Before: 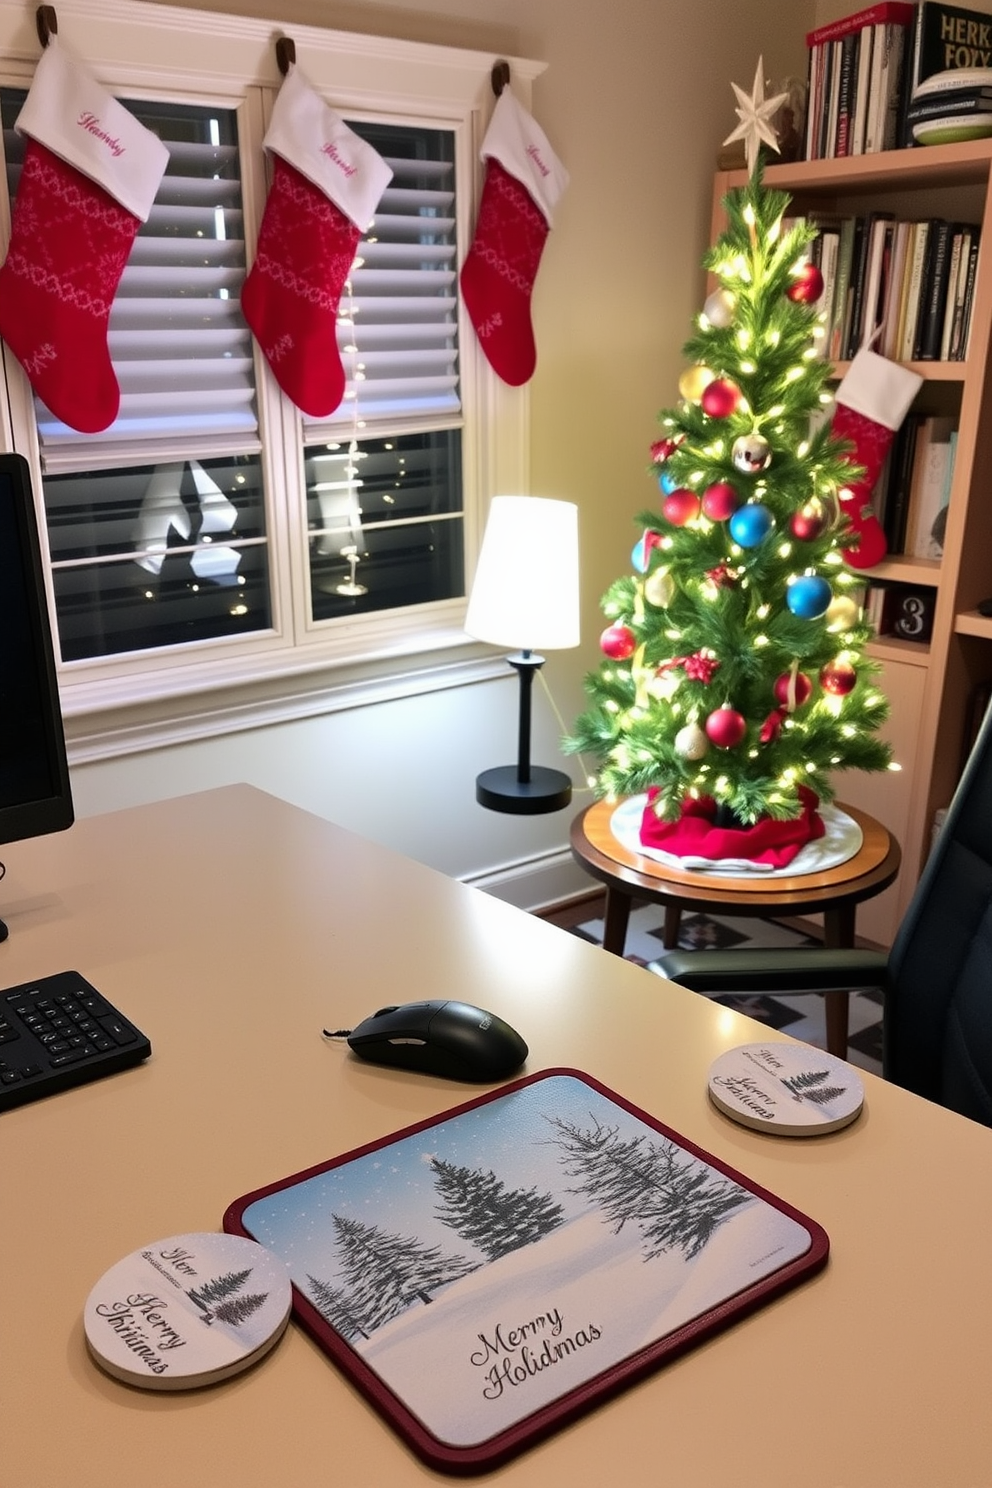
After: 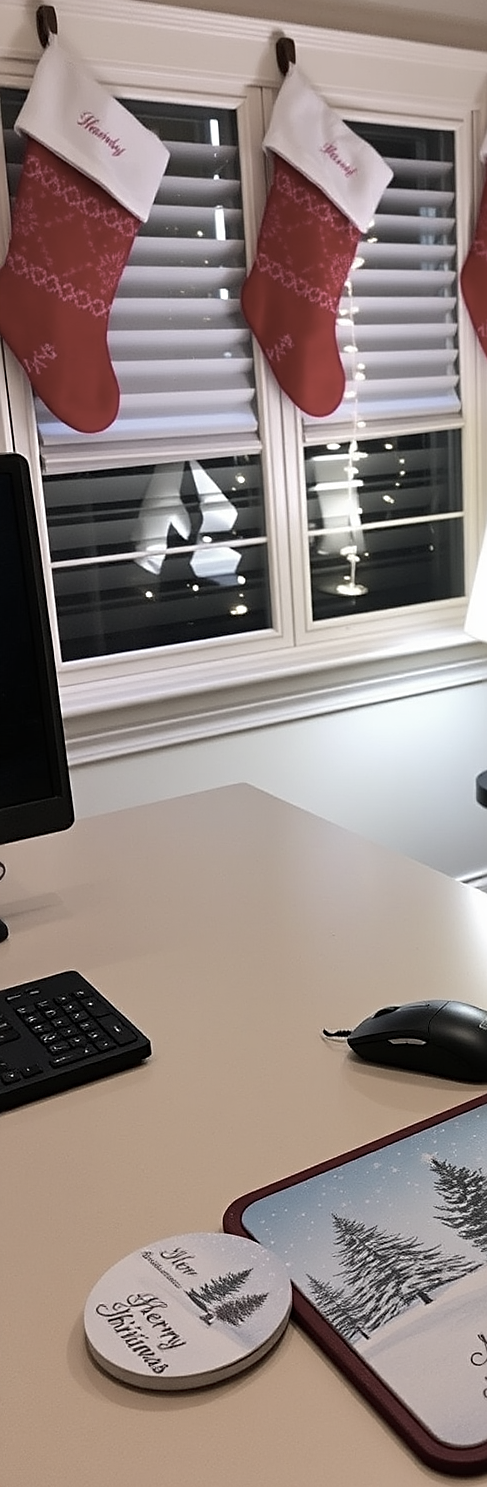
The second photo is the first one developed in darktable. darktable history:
tone equalizer: edges refinement/feathering 500, mask exposure compensation -1.57 EV, preserve details guided filter
color correction: highlights b* -0.012, saturation 0.535
crop and rotate: left 0.05%, top 0%, right 50.815%
sharpen: on, module defaults
